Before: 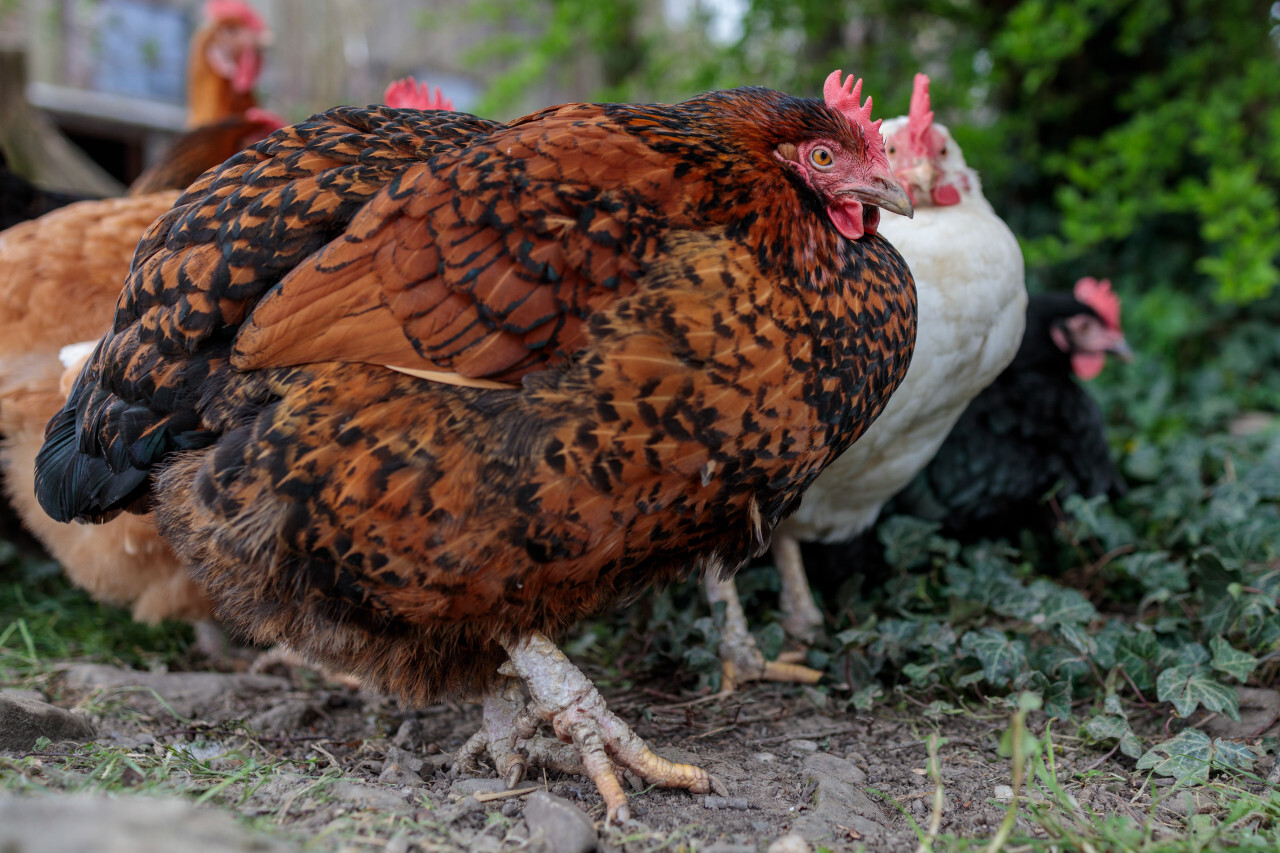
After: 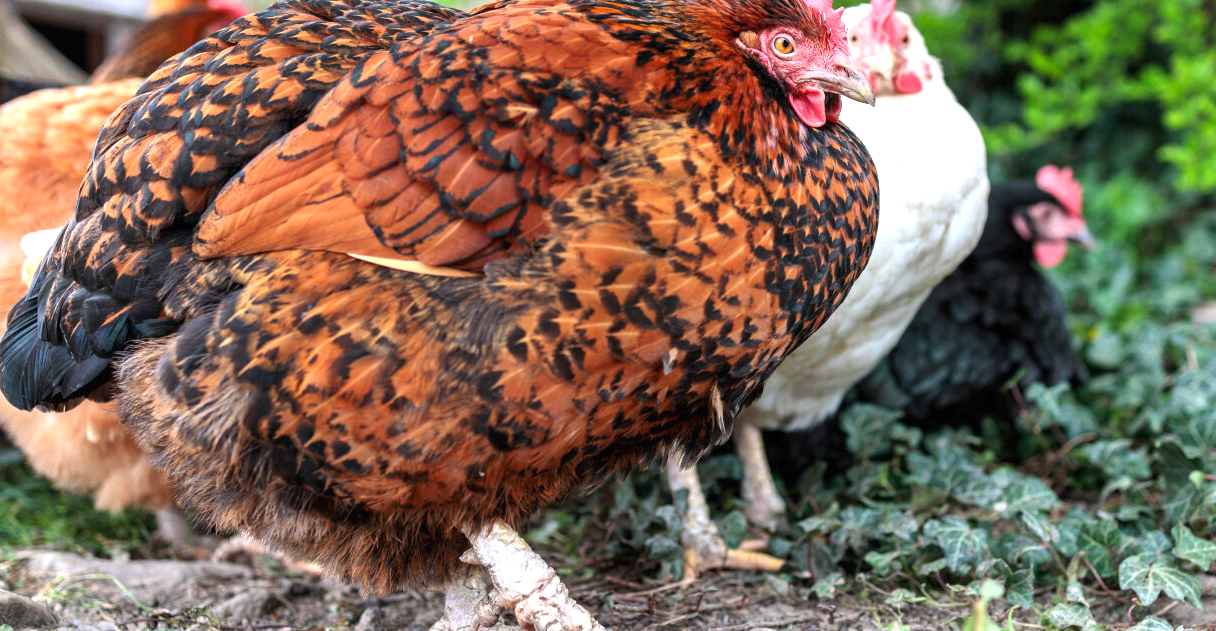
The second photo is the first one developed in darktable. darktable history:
exposure: black level correction 0, exposure 1.45 EV, compensate exposure bias true, compensate highlight preservation false
crop and rotate: left 2.991%, top 13.302%, right 1.981%, bottom 12.636%
